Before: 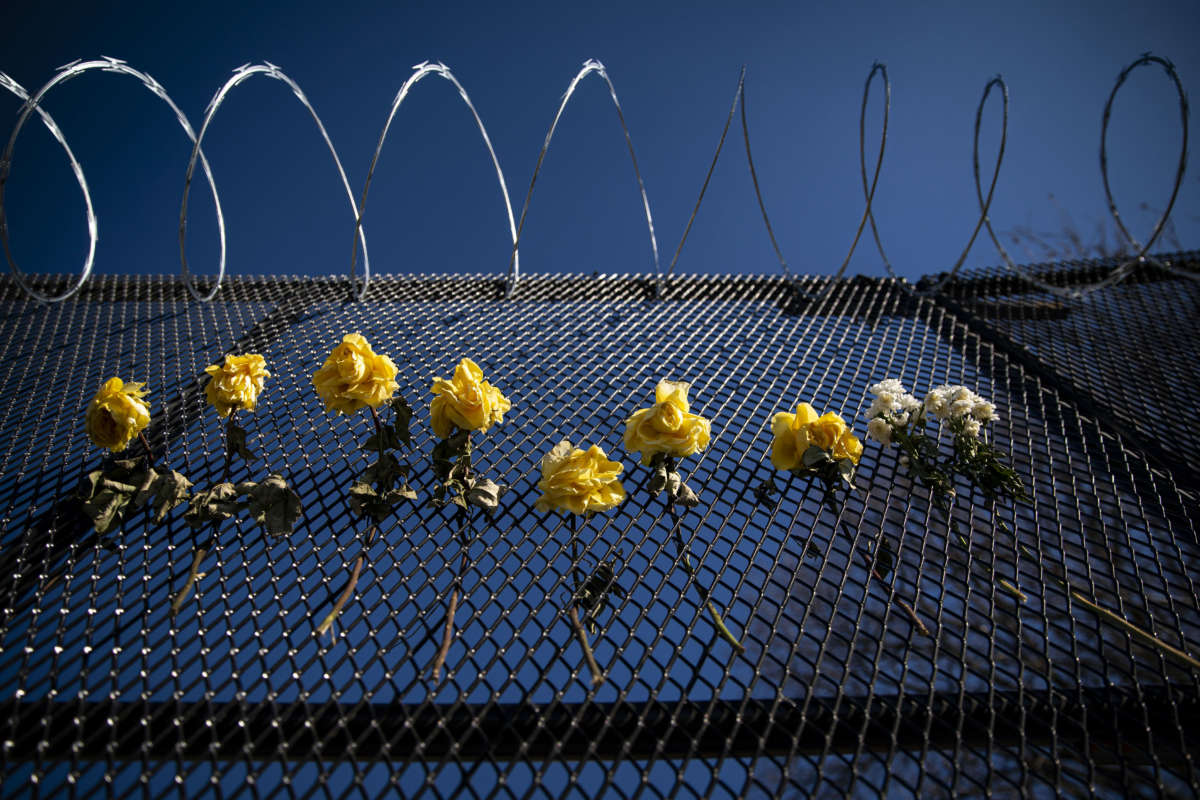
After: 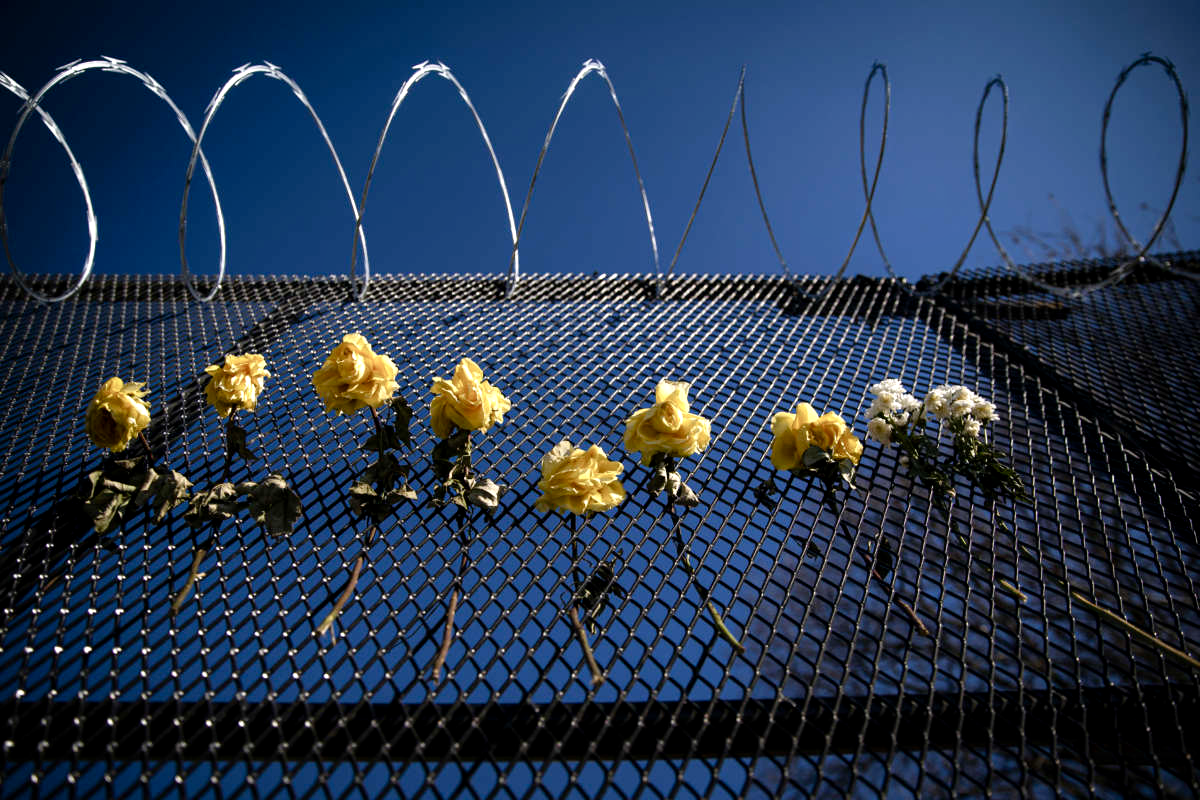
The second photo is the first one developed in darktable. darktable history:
color balance rgb: highlights gain › chroma 0.262%, highlights gain › hue 329.7°, perceptual saturation grading › global saturation 0.607%, perceptual saturation grading › highlights -30.075%, perceptual saturation grading › shadows 19.727%, global vibrance 20%
tone equalizer: -8 EV -0.431 EV, -7 EV -0.356 EV, -6 EV -0.334 EV, -5 EV -0.258 EV, -3 EV 0.217 EV, -2 EV 0.346 EV, -1 EV 0.405 EV, +0 EV 0.418 EV
exposure: black level correction 0.002, compensate highlight preservation false
